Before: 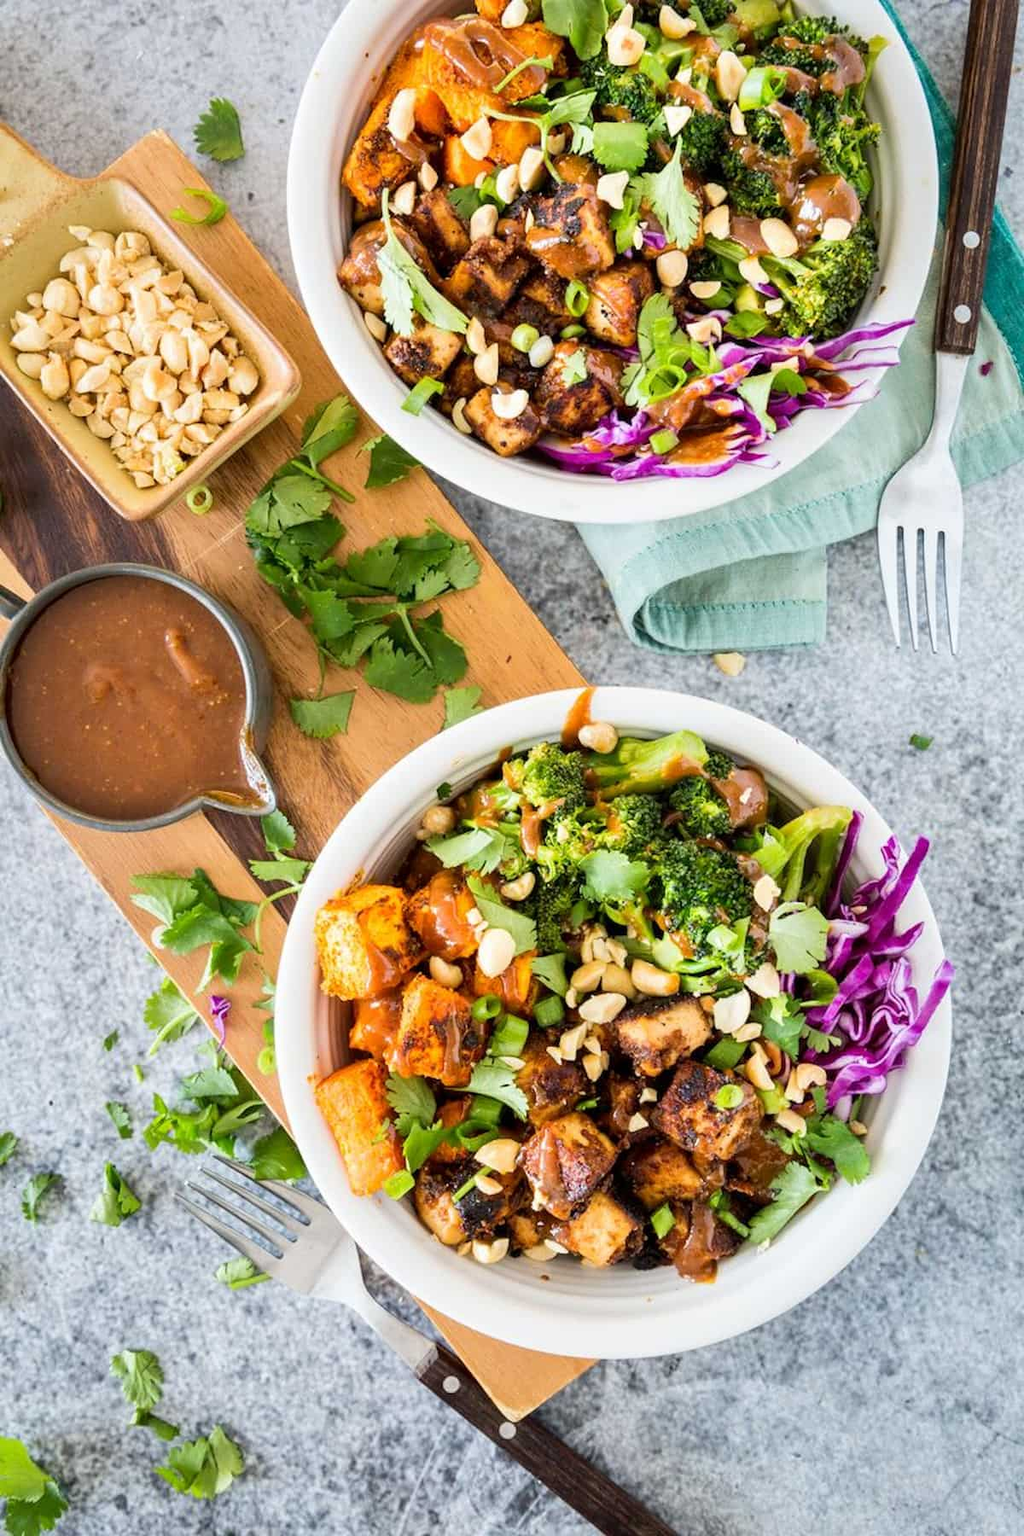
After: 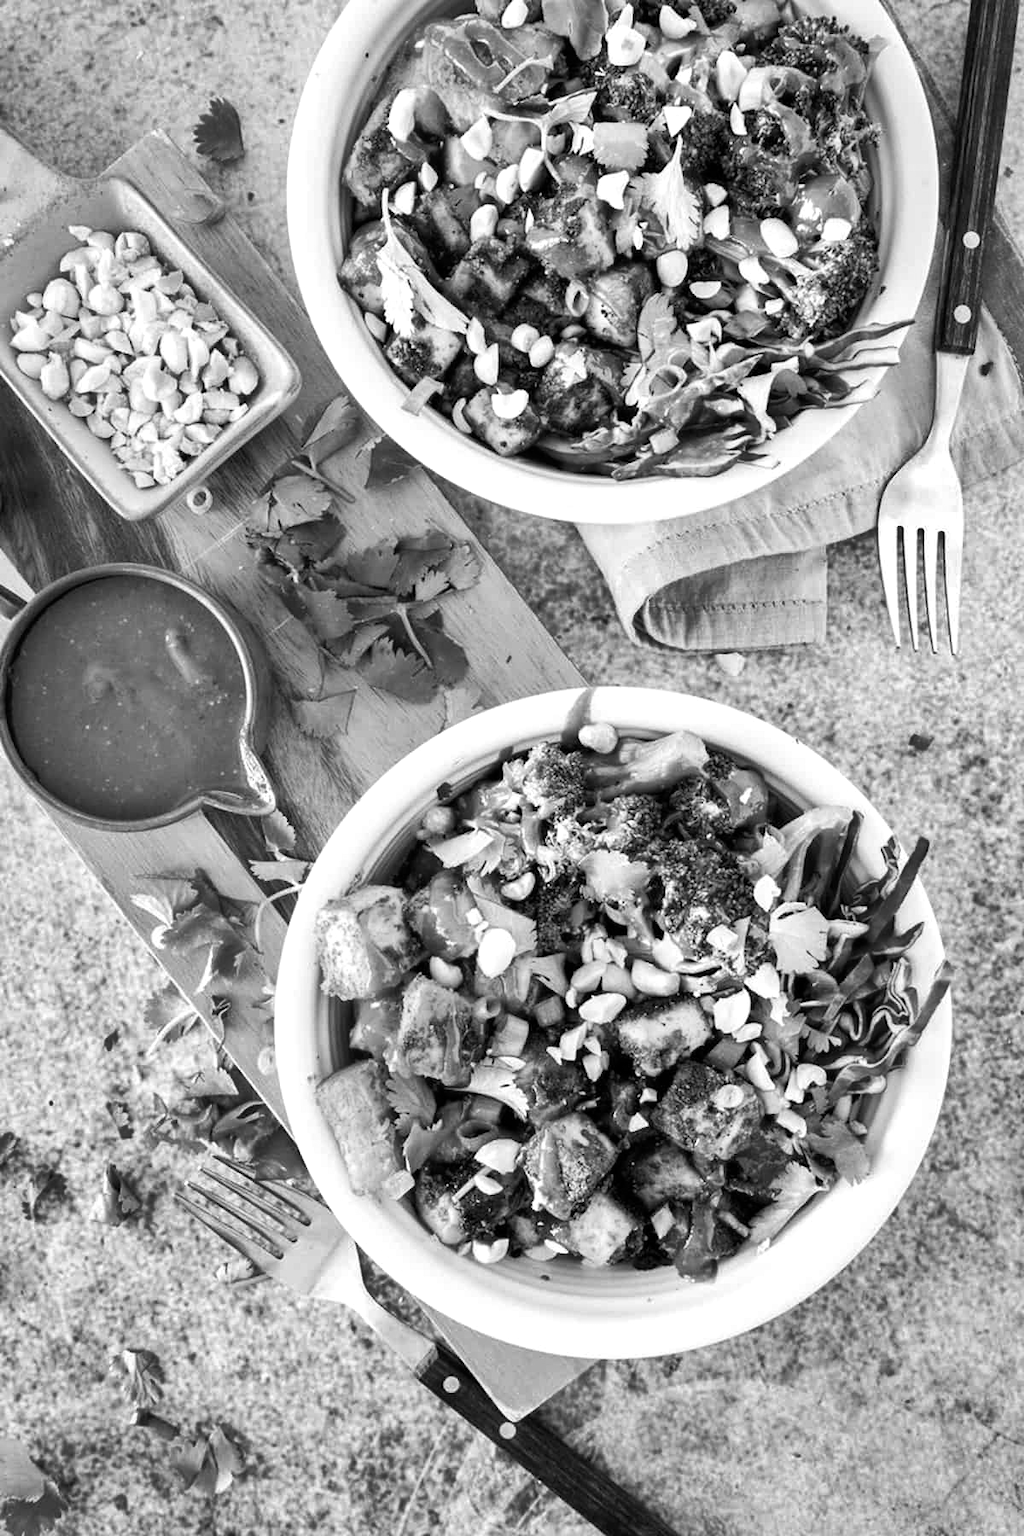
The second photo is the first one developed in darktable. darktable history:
color correction: highlights a* -16.34, highlights b* 39.84, shadows a* -39.6, shadows b* -26.89
color zones: curves: ch1 [(0, -0.014) (0.143, -0.013) (0.286, -0.013) (0.429, -0.016) (0.571, -0.019) (0.714, -0.015) (0.857, 0.002) (1, -0.014)]
color balance rgb: perceptual saturation grading › global saturation 25.163%, global vibrance 30.306%, contrast 10.031%
contrast brightness saturation: contrast 0.076, saturation 0.02
shadows and highlights: radius 108.7, shadows 23.7, highlights -57.88, low approximation 0.01, soften with gaussian
